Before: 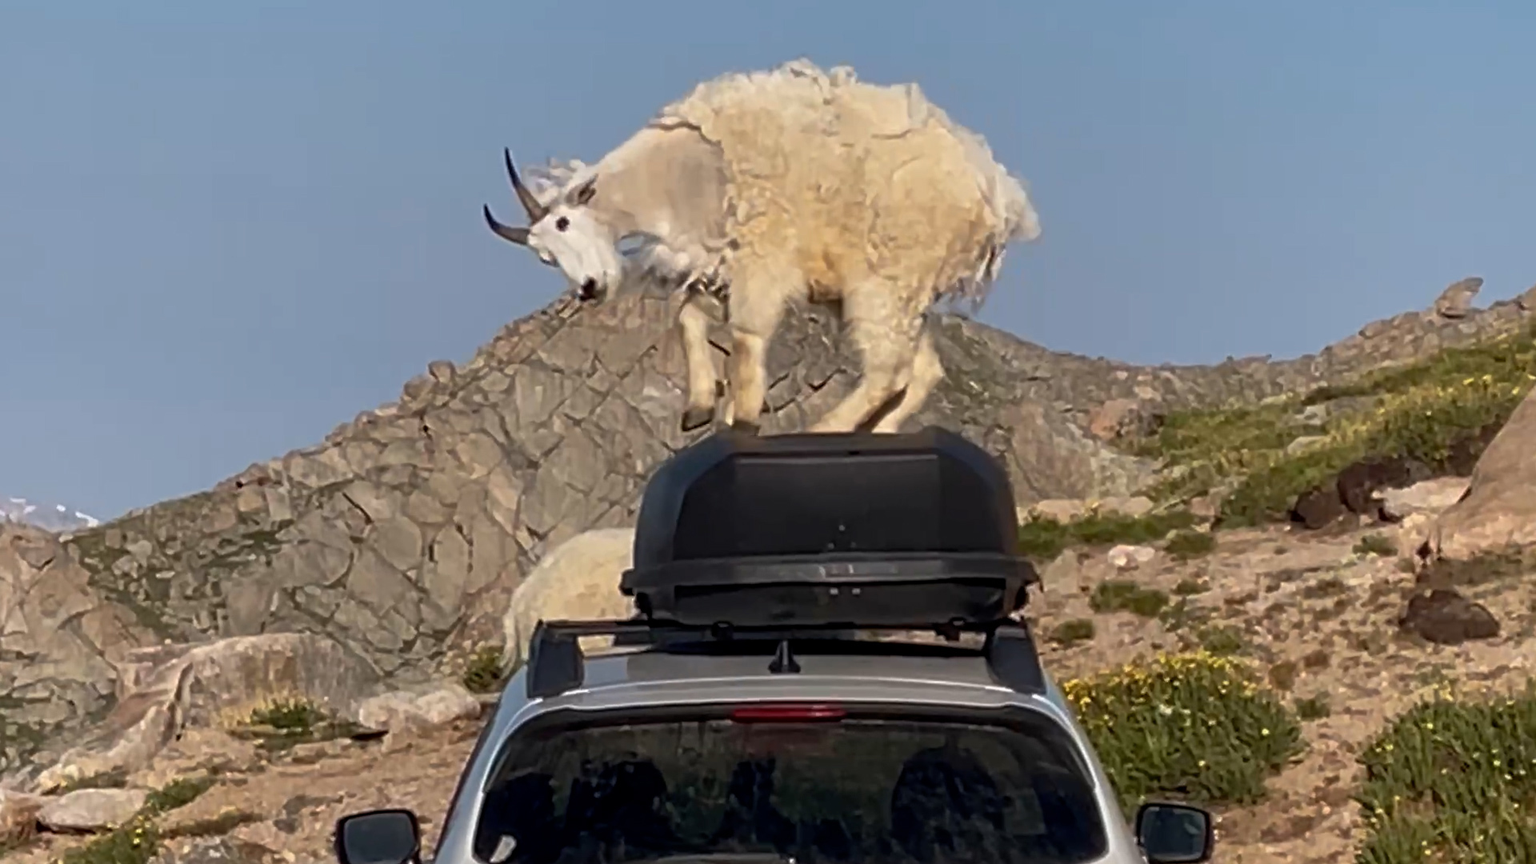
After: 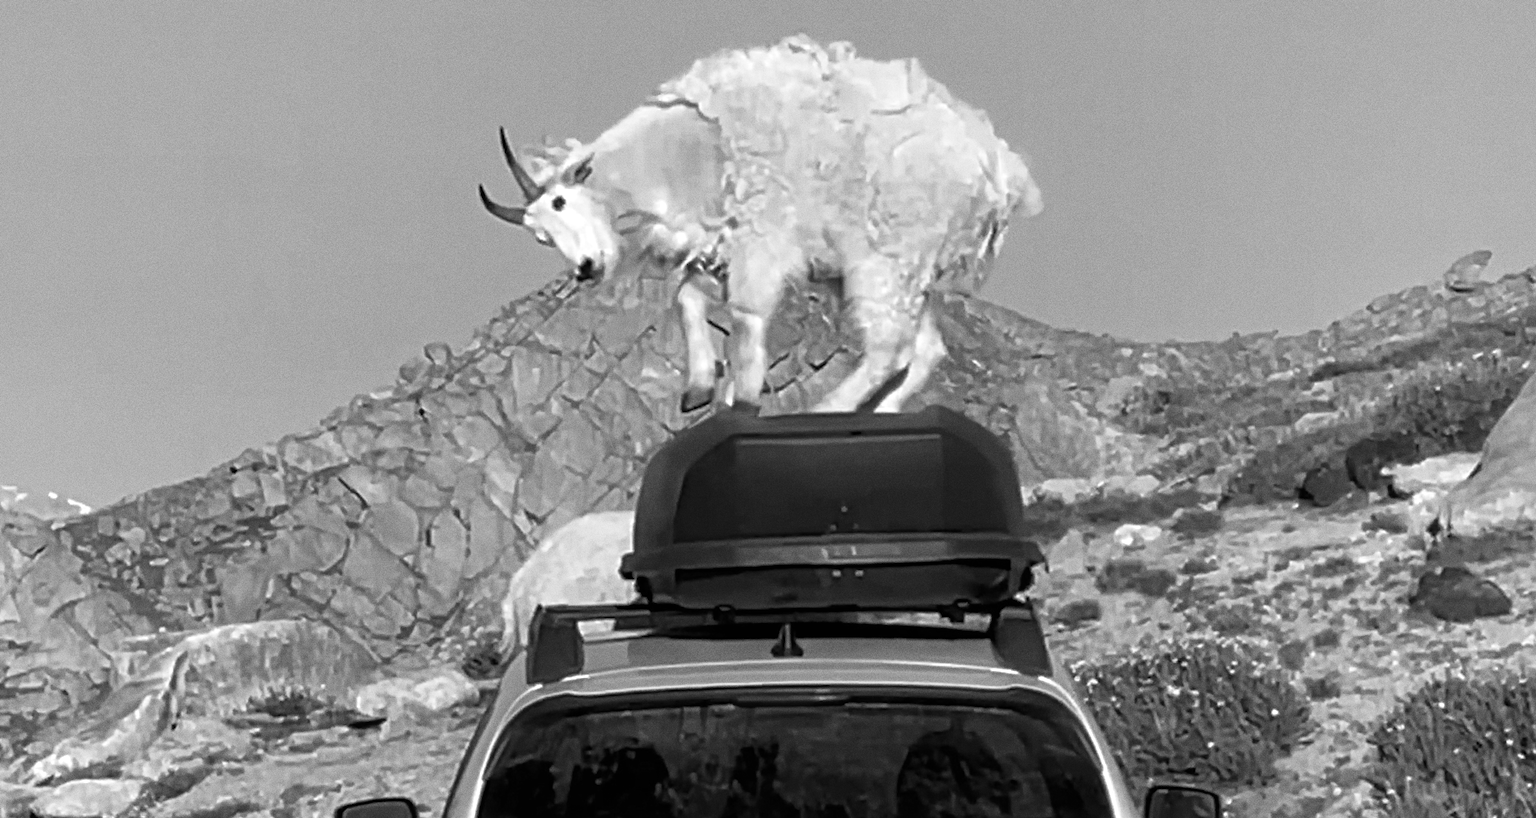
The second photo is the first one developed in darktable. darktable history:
monochrome: a 16.06, b 15.48, size 1
exposure: black level correction 0, exposure 0.5 EV, compensate exposure bias true, compensate highlight preservation false
rotate and perspective: rotation -0.45°, automatic cropping original format, crop left 0.008, crop right 0.992, crop top 0.012, crop bottom 0.988
crop and rotate: top 2.479%, bottom 3.018%
grain: coarseness 0.09 ISO
